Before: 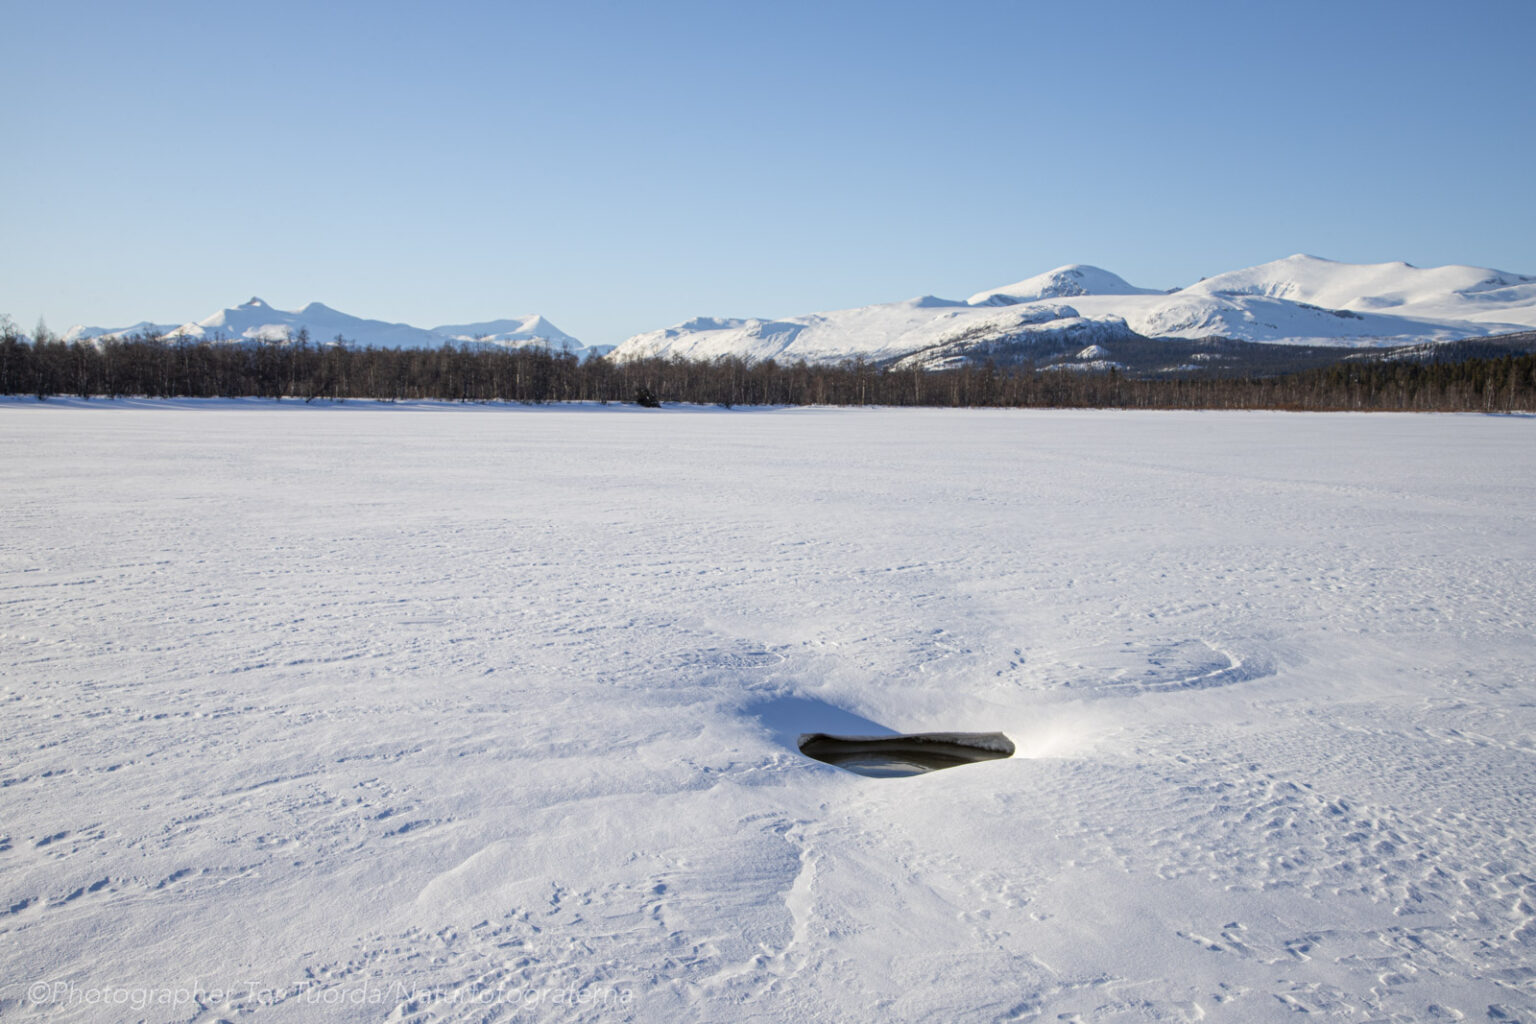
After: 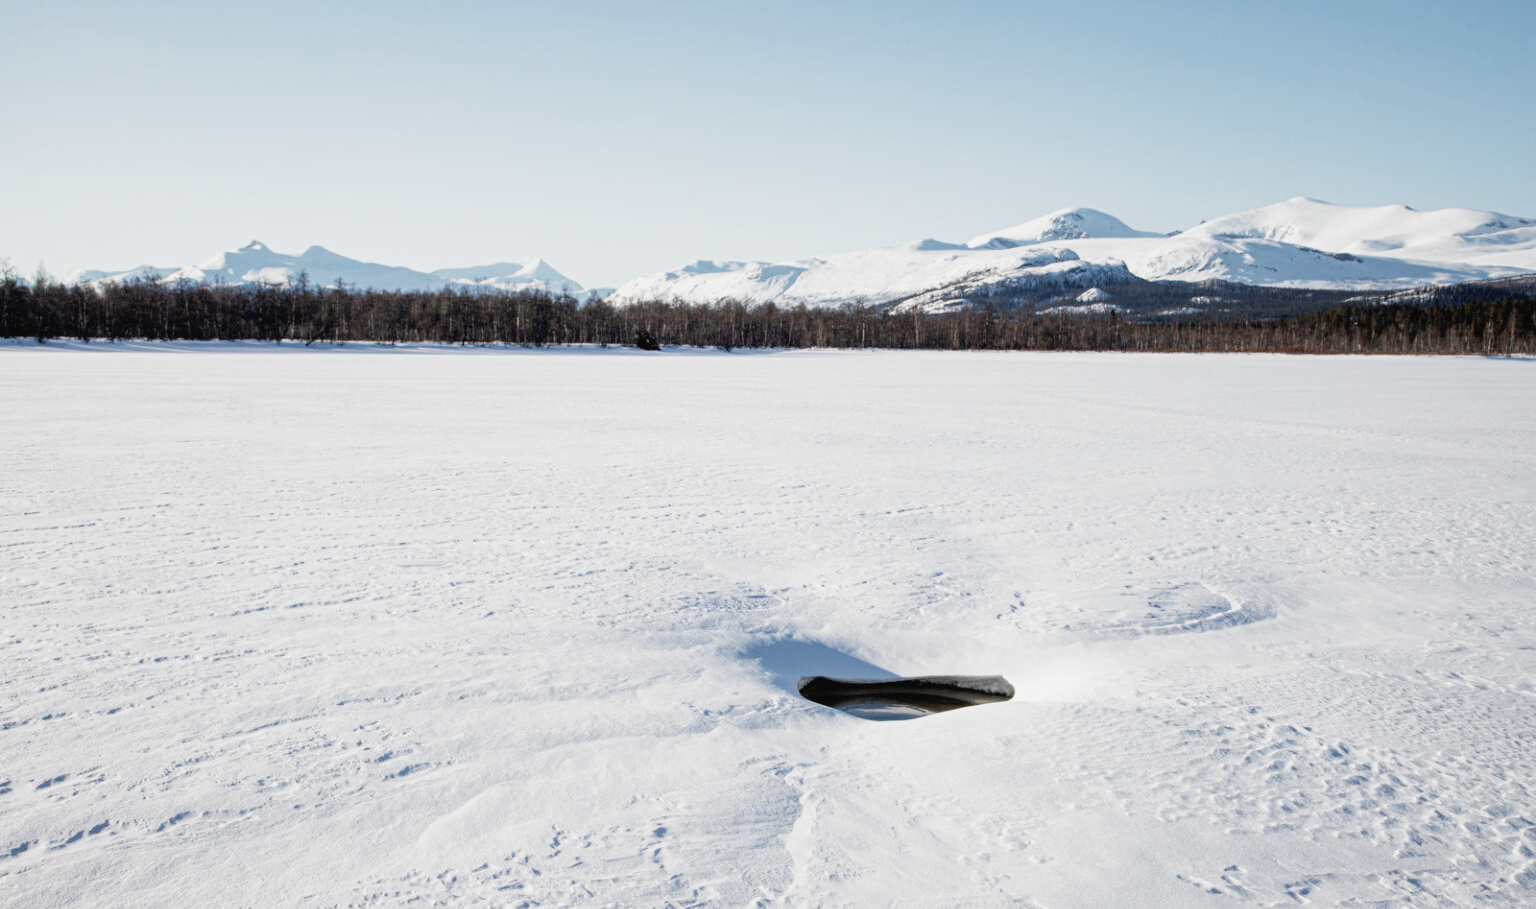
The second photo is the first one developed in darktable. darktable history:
contrast brightness saturation: contrast -0.05, saturation -0.41
crop and rotate: top 5.609%, bottom 5.609%
filmic rgb: middle gray luminance 12.74%, black relative exposure -10.13 EV, white relative exposure 3.47 EV, threshold 6 EV, target black luminance 0%, hardness 5.74, latitude 44.69%, contrast 1.221, highlights saturation mix 5%, shadows ↔ highlights balance 26.78%, add noise in highlights 0, preserve chrominance no, color science v3 (2019), use custom middle-gray values true, iterations of high-quality reconstruction 0, contrast in highlights soft, enable highlight reconstruction true
